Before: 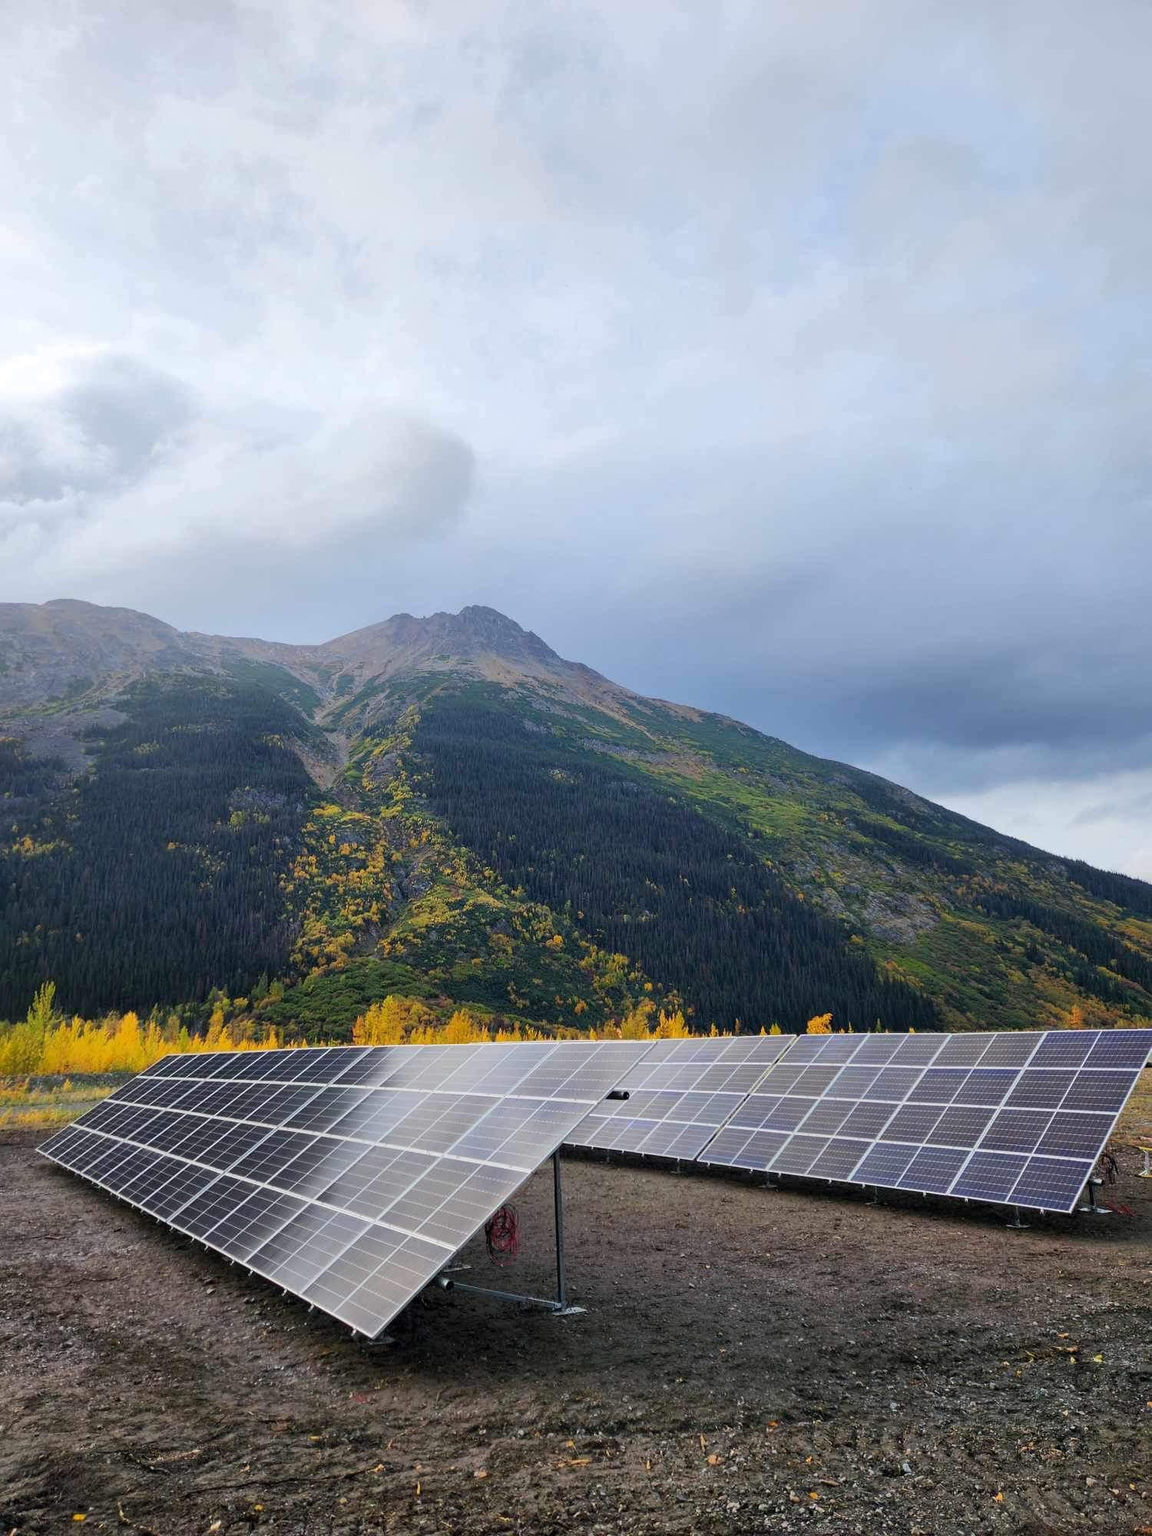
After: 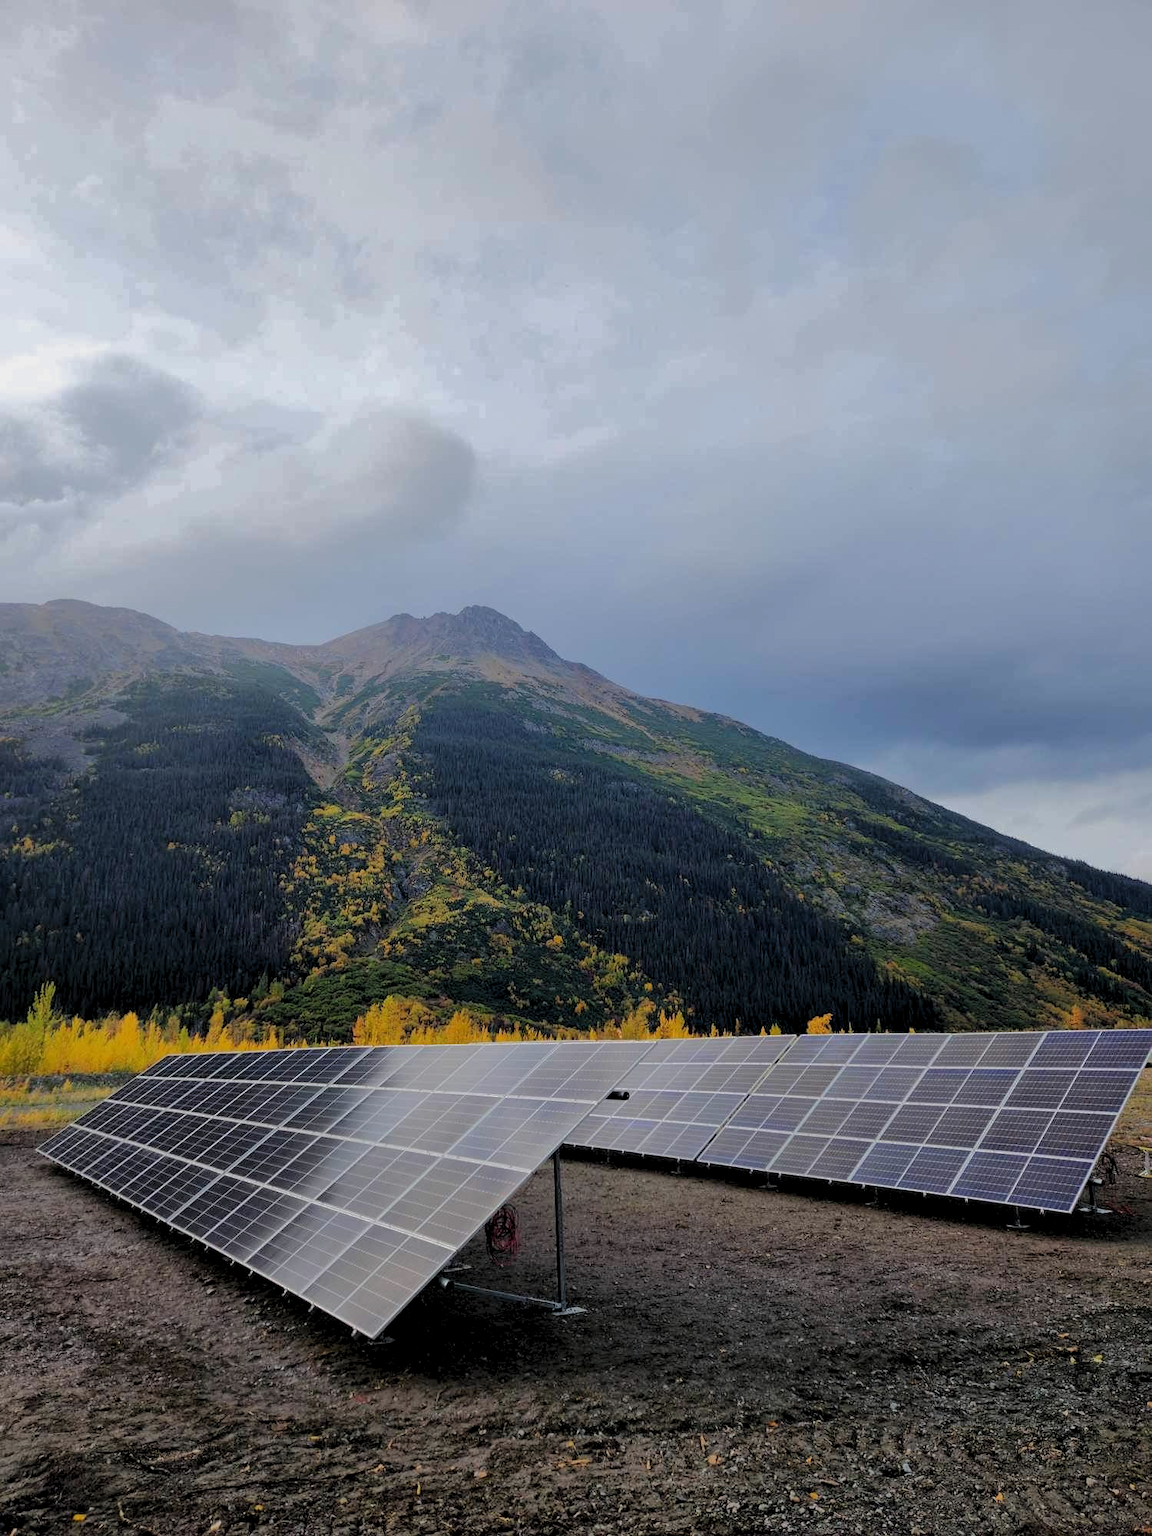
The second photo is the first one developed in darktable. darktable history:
tone curve: curves: ch0 [(0, 0) (0.224, 0.12) (0.375, 0.296) (0.528, 0.472) (0.681, 0.634) (0.8, 0.766) (0.873, 0.877) (1, 1)], preserve colors basic power
rgb curve: curves: ch0 [(0, 0) (0.175, 0.154) (0.785, 0.663) (1, 1)]
rgb levels: preserve colors sum RGB, levels [[0.038, 0.433, 0.934], [0, 0.5, 1], [0, 0.5, 1]]
